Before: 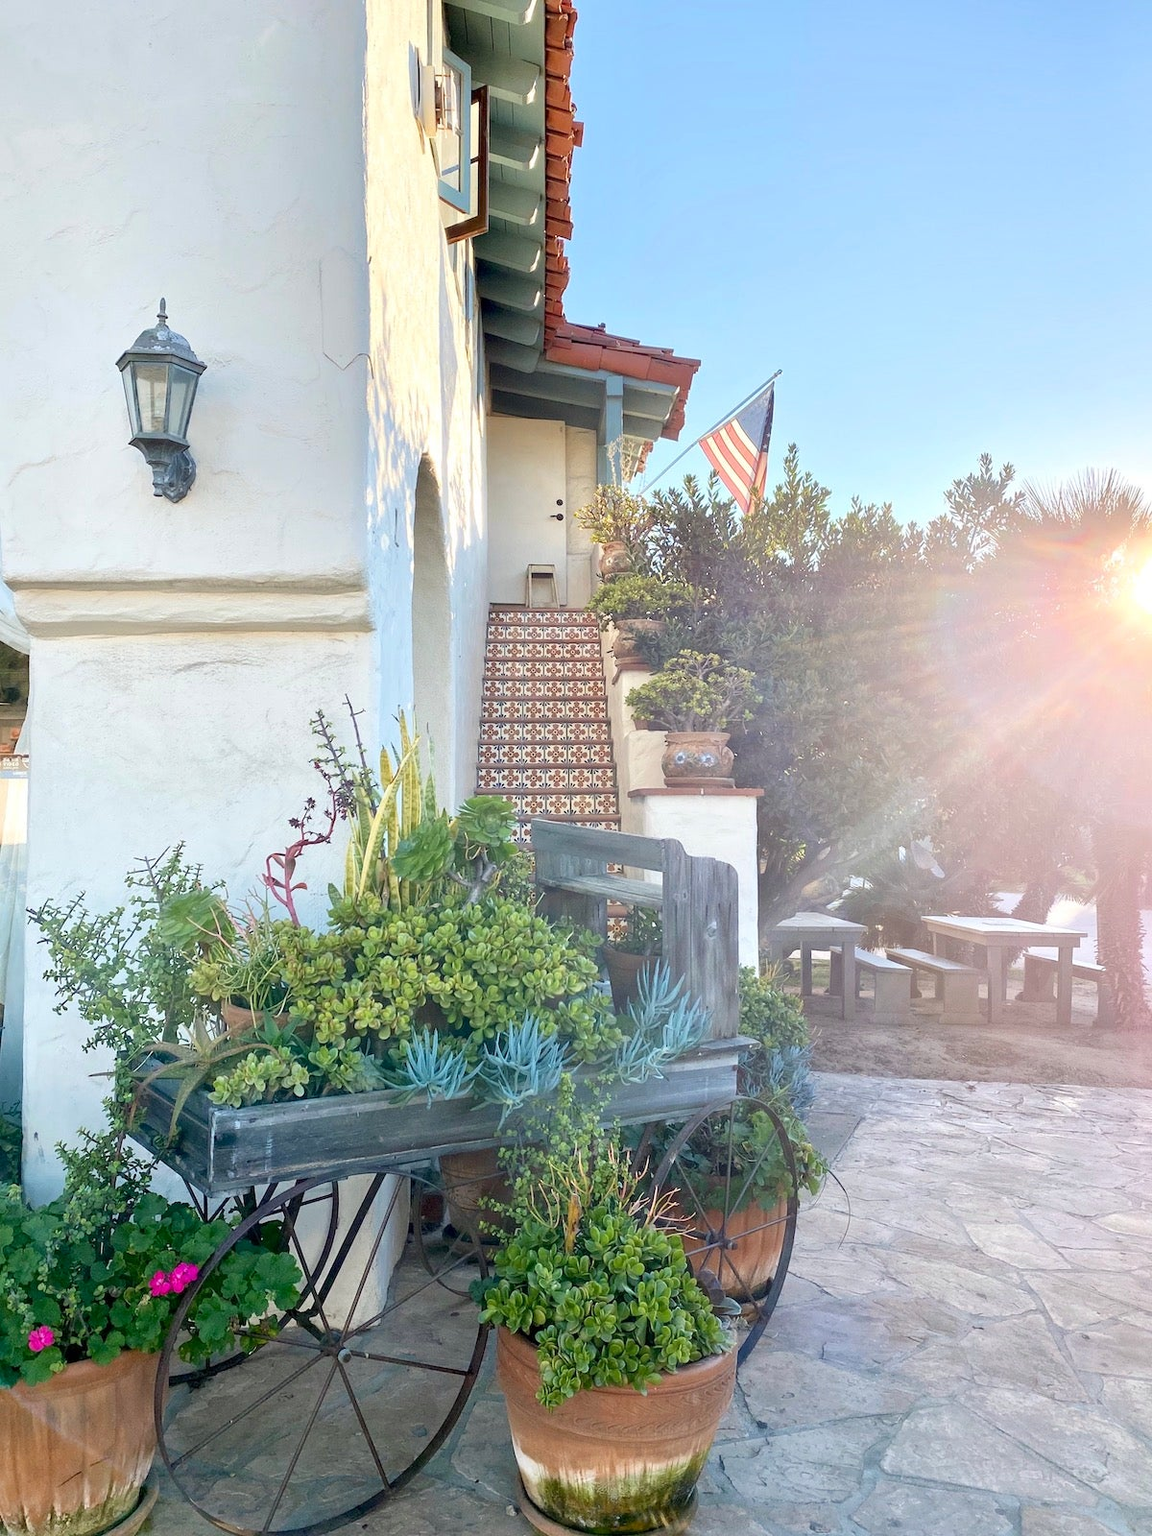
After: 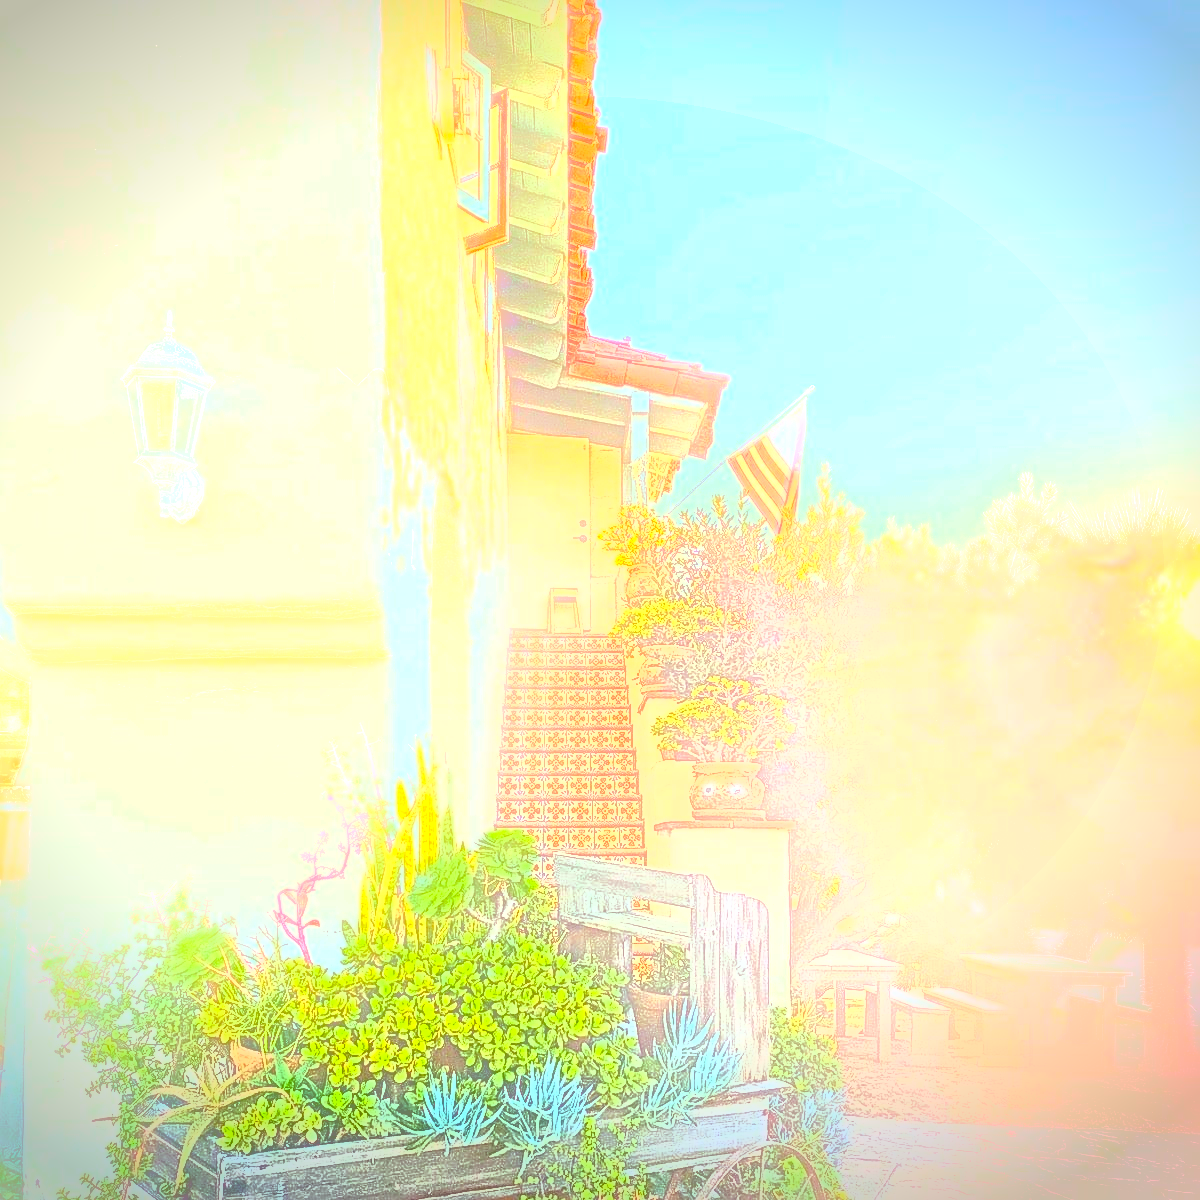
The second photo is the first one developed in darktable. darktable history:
crop: bottom 24.988%
sharpen: on, module defaults
bloom: on, module defaults
contrast equalizer: octaves 7, y [[0.406, 0.494, 0.589, 0.753, 0.877, 0.999], [0.5 ×6], [0.5 ×6], [0 ×6], [0 ×6]]
contrast brightness saturation: contrast 1, brightness 1, saturation 1
color correction: highlights a* 1.12, highlights b* 24.26, shadows a* 15.58, shadows b* 24.26
vignetting: fall-off start 97.23%, saturation -0.024, center (-0.033, -0.042), width/height ratio 1.179, unbound false
